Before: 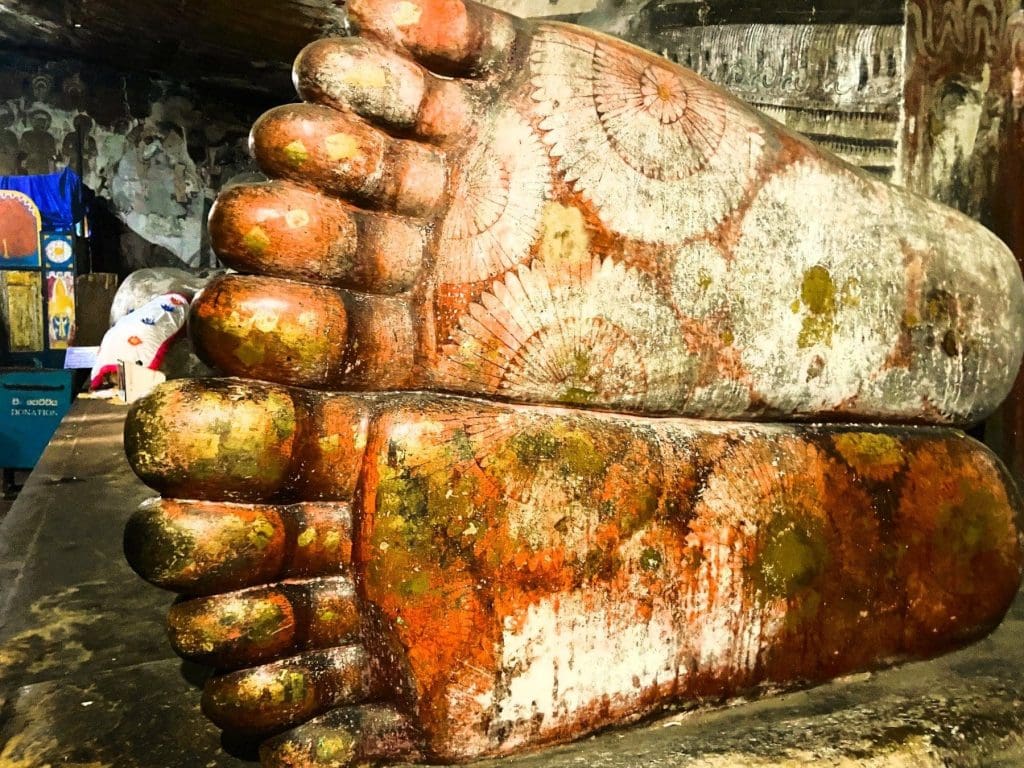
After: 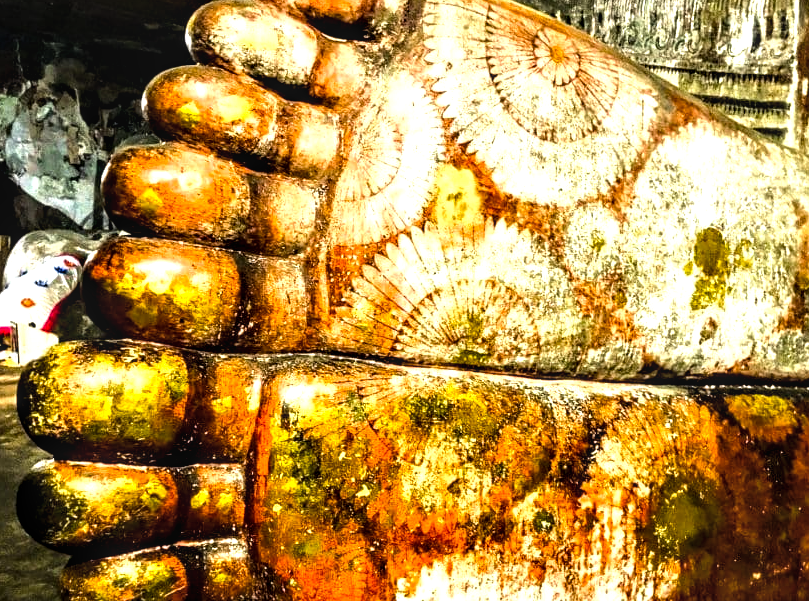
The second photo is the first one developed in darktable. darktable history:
tone equalizer: -8 EV -0.723 EV, -7 EV -0.707 EV, -6 EV -0.633 EV, -5 EV -0.401 EV, -3 EV 0.392 EV, -2 EV 0.6 EV, -1 EV 0.68 EV, +0 EV 0.759 EV, edges refinement/feathering 500, mask exposure compensation -1.57 EV, preserve details no
local contrast: on, module defaults
color balance rgb: perceptual saturation grading › global saturation 29.855%
crop and rotate: left 10.514%, top 5.002%, right 10.386%, bottom 16.674%
contrast equalizer: octaves 7, y [[0.6 ×6], [0.55 ×6], [0 ×6], [0 ×6], [0 ×6]], mix 0.583
